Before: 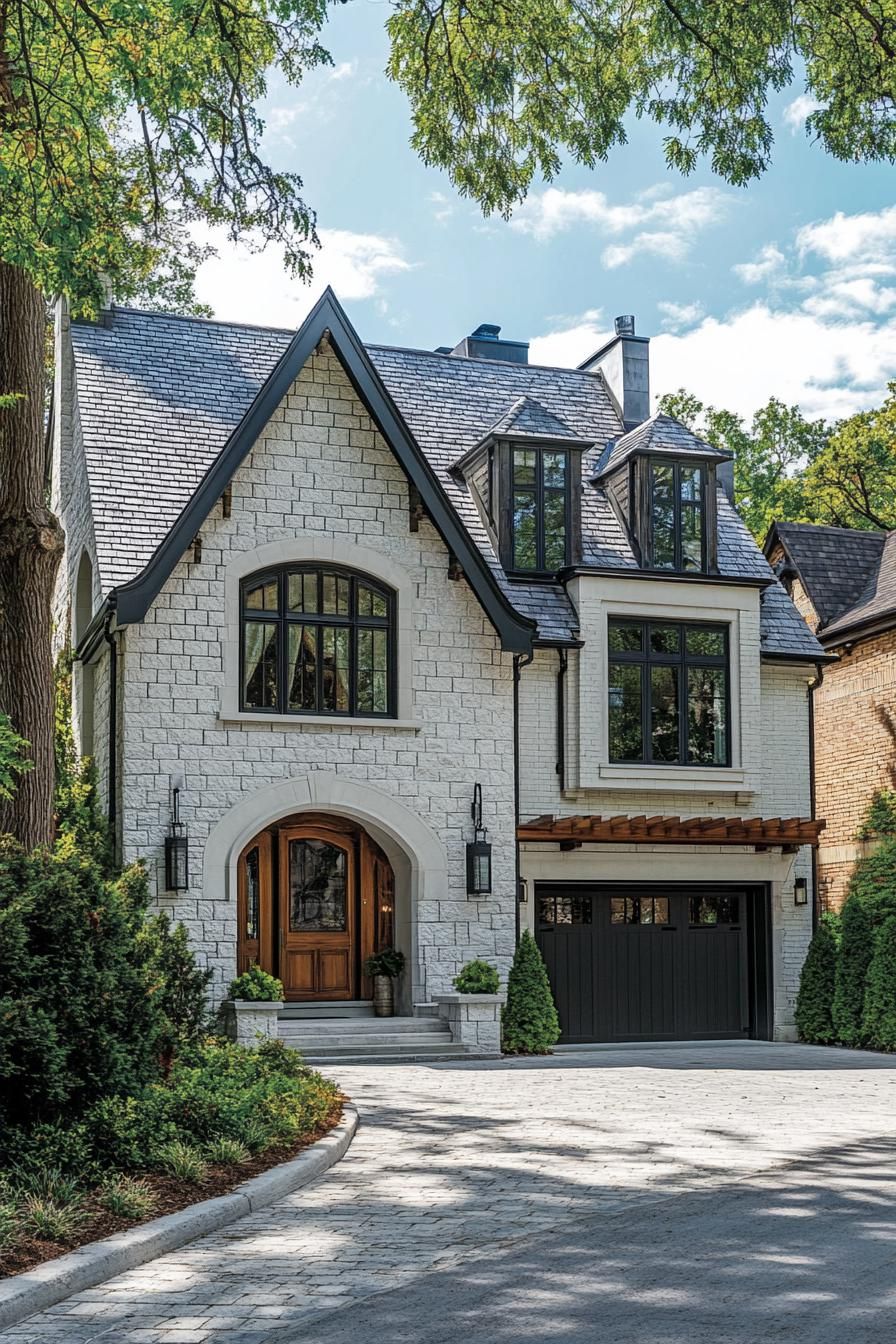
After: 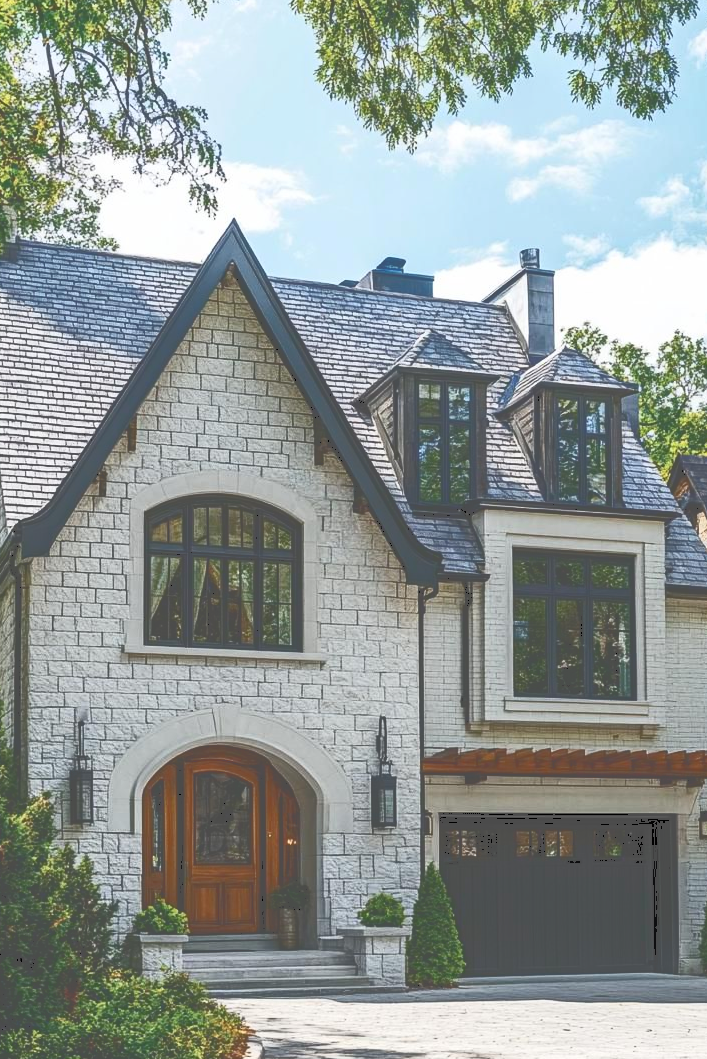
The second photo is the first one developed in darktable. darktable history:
crop and rotate: left 10.645%, top 5%, right 10.44%, bottom 16.186%
tone curve: curves: ch0 [(0, 0) (0.003, 0.319) (0.011, 0.319) (0.025, 0.323) (0.044, 0.323) (0.069, 0.327) (0.1, 0.33) (0.136, 0.338) (0.177, 0.348) (0.224, 0.361) (0.277, 0.374) (0.335, 0.398) (0.399, 0.444) (0.468, 0.516) (0.543, 0.595) (0.623, 0.694) (0.709, 0.793) (0.801, 0.883) (0.898, 0.942) (1, 1)], color space Lab, independent channels, preserve colors none
